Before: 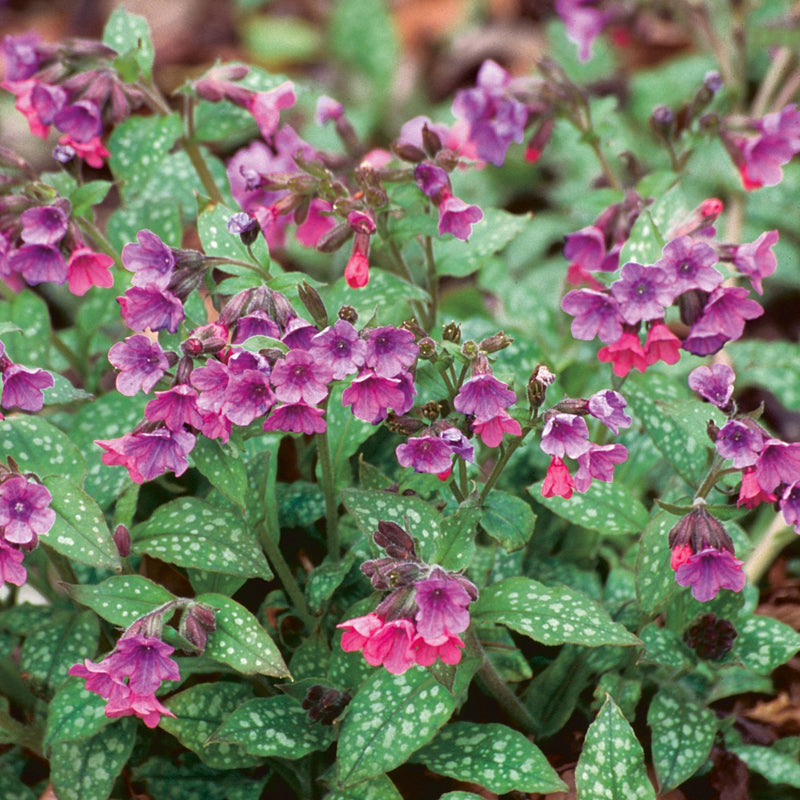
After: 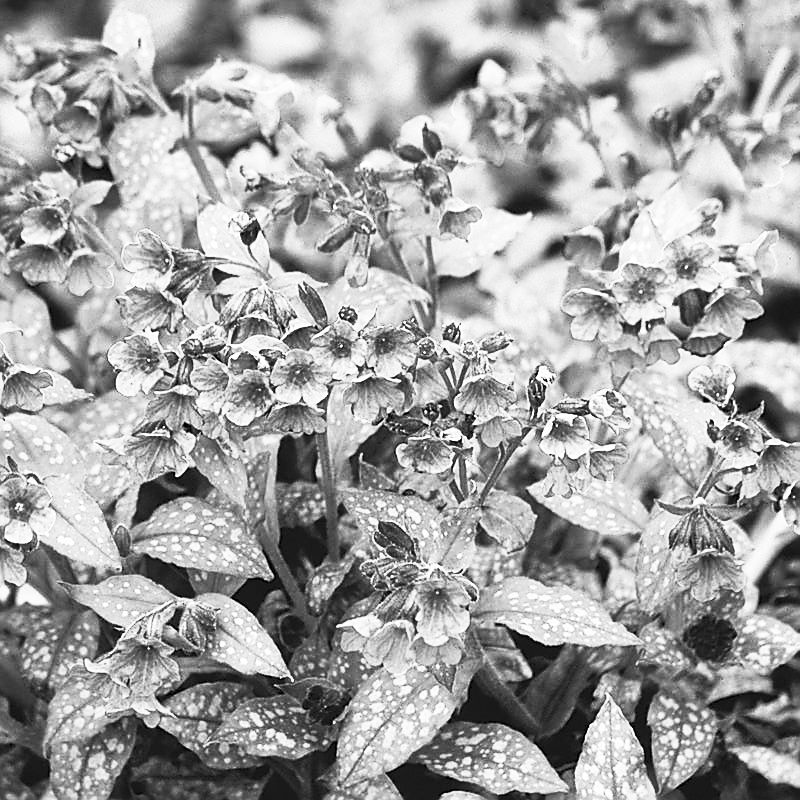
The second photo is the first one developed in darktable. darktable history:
contrast brightness saturation: contrast 0.53, brightness 0.47, saturation -1
sharpen: radius 1.4, amount 1.25, threshold 0.7
tone equalizer: on, module defaults
color contrast: green-magenta contrast 0.96
